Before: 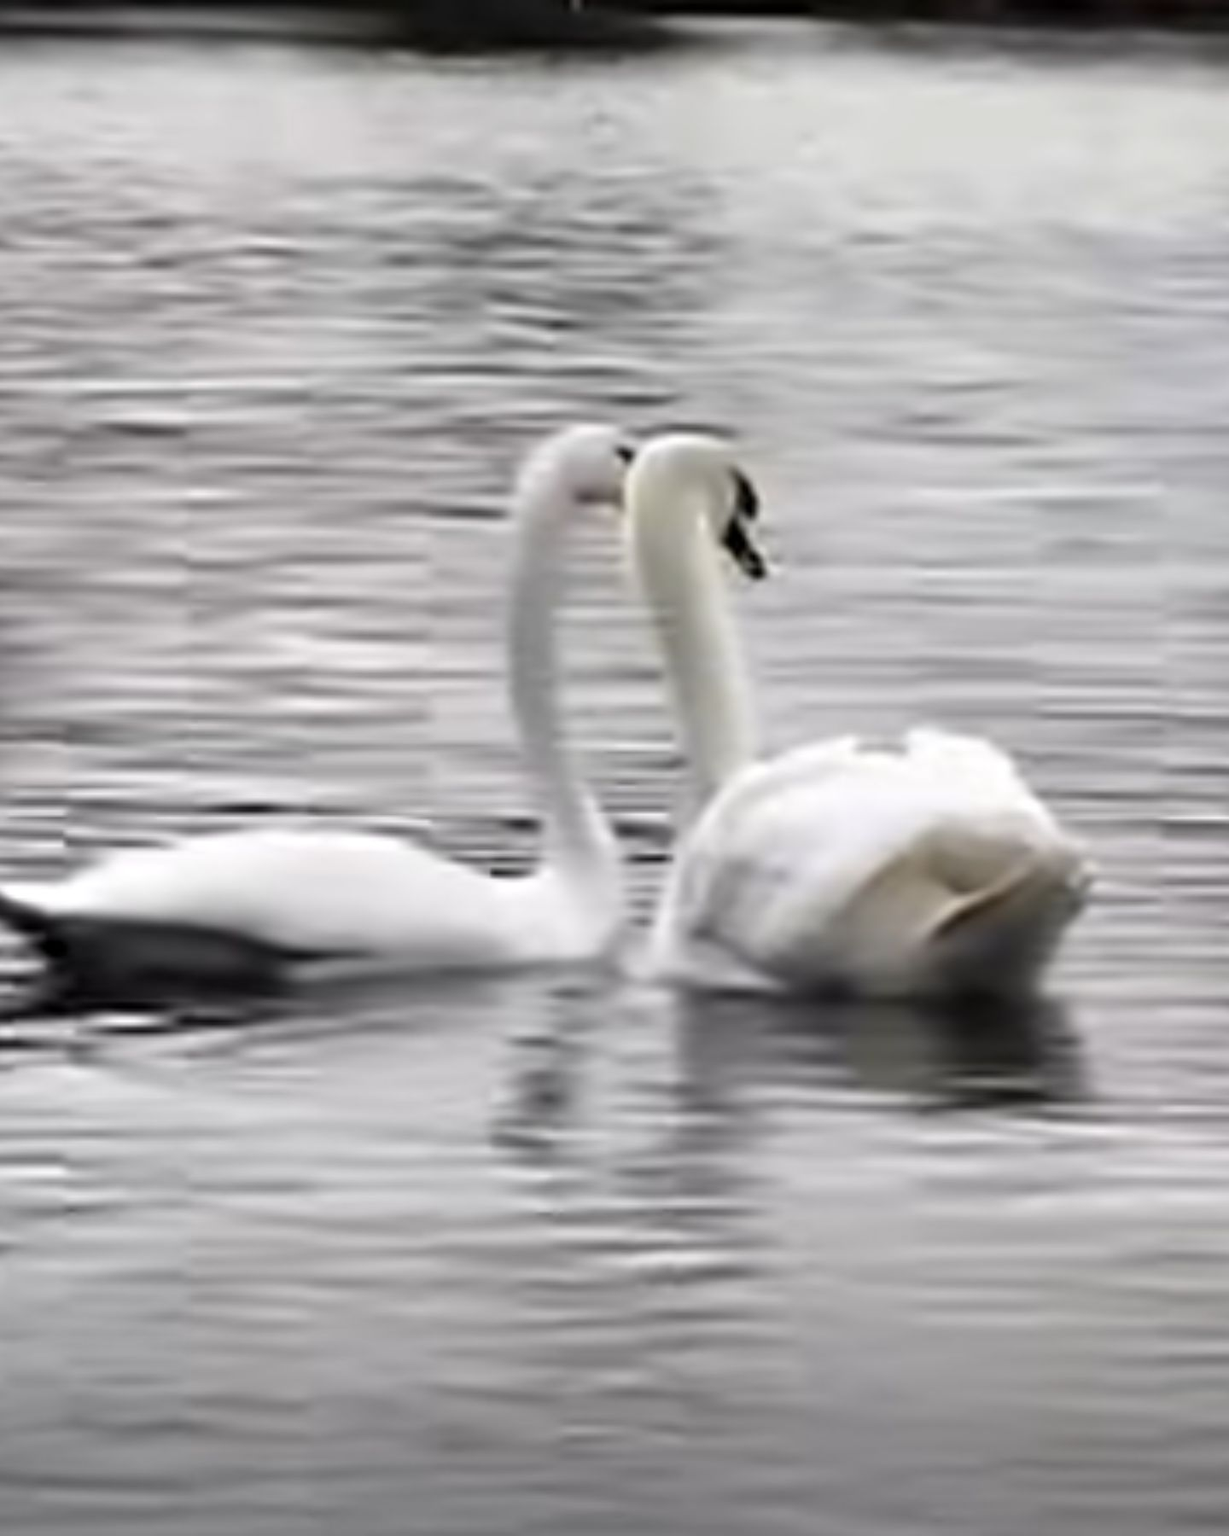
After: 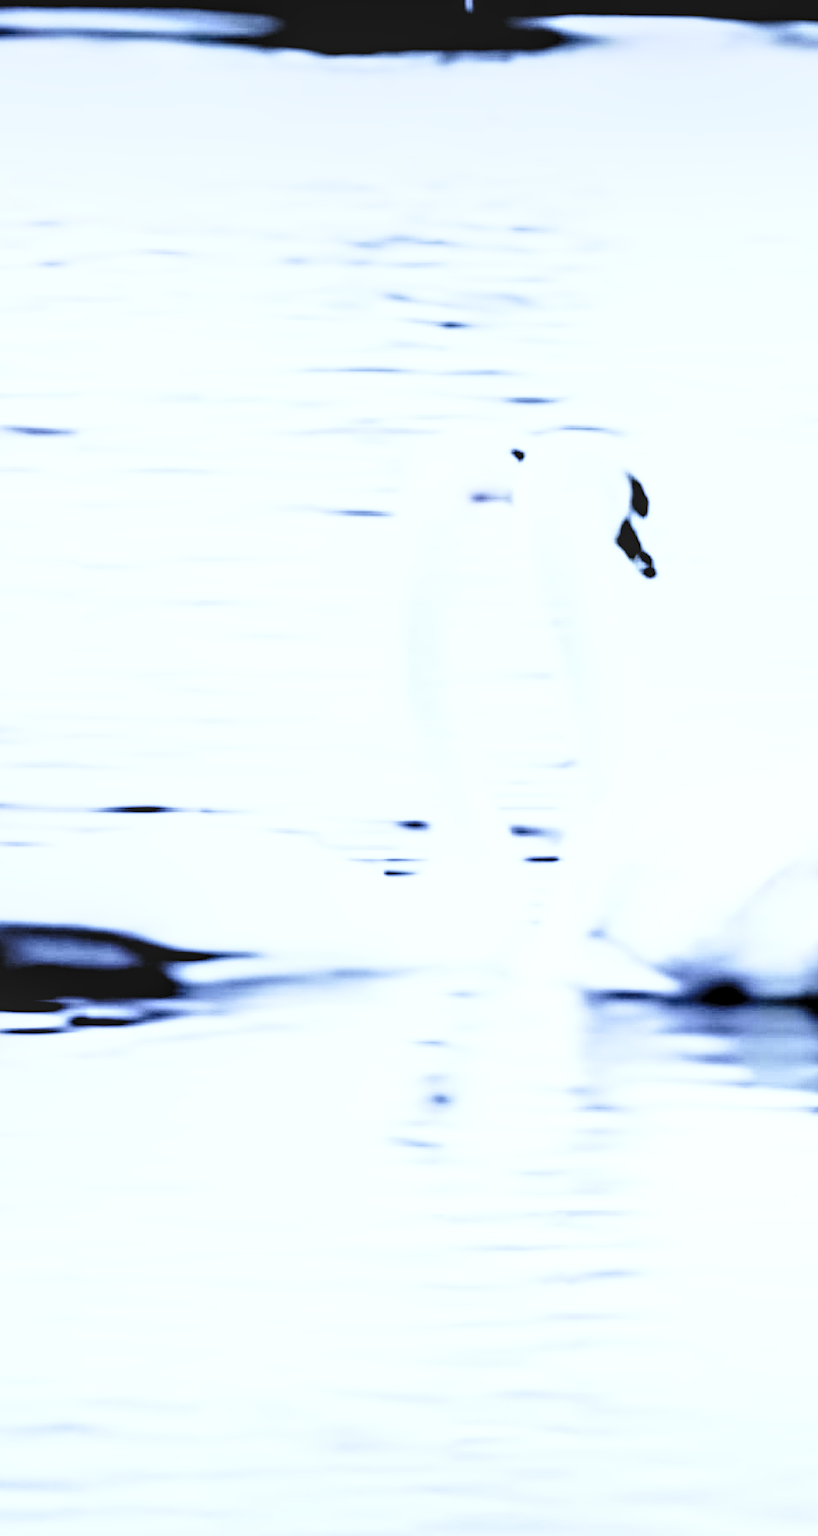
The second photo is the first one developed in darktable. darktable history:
exposure: black level correction 0.001, exposure 0.5 EV, compensate exposure bias true, compensate highlight preservation false
rgb levels: levels [[0.01, 0.419, 0.839], [0, 0.5, 1], [0, 0.5, 1]]
crop and rotate: left 8.786%, right 24.548%
local contrast: highlights 61%, detail 143%, midtone range 0.428
white balance: red 0.766, blue 1.537
levels: mode automatic
rgb curve: curves: ch0 [(0, 0) (0.21, 0.15) (0.24, 0.21) (0.5, 0.75) (0.75, 0.96) (0.89, 0.99) (1, 1)]; ch1 [(0, 0.02) (0.21, 0.13) (0.25, 0.2) (0.5, 0.67) (0.75, 0.9) (0.89, 0.97) (1, 1)]; ch2 [(0, 0.02) (0.21, 0.13) (0.25, 0.2) (0.5, 0.67) (0.75, 0.9) (0.89, 0.97) (1, 1)], compensate middle gray true
base curve: curves: ch0 [(0, 0) (0.028, 0.03) (0.121, 0.232) (0.46, 0.748) (0.859, 0.968) (1, 1)], preserve colors none
